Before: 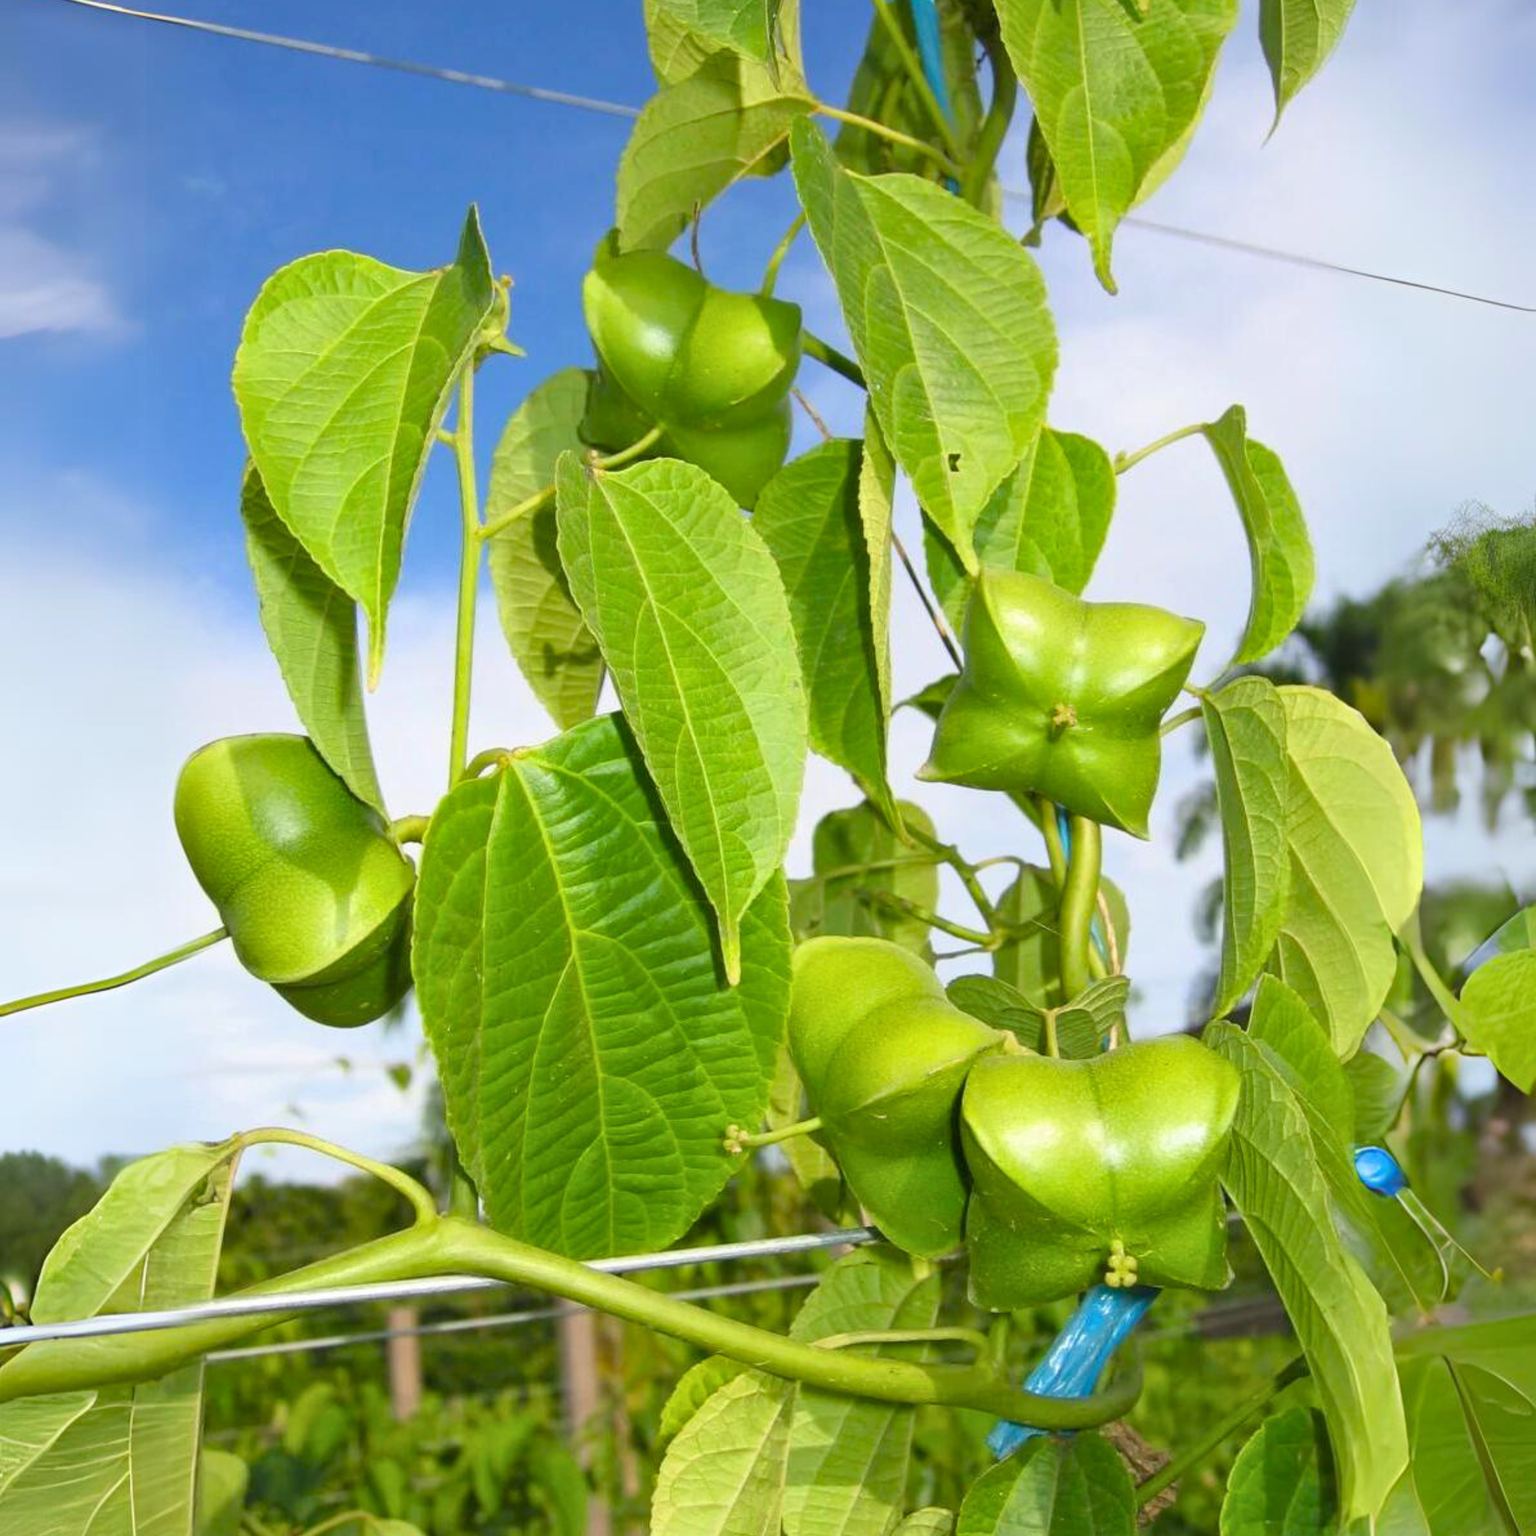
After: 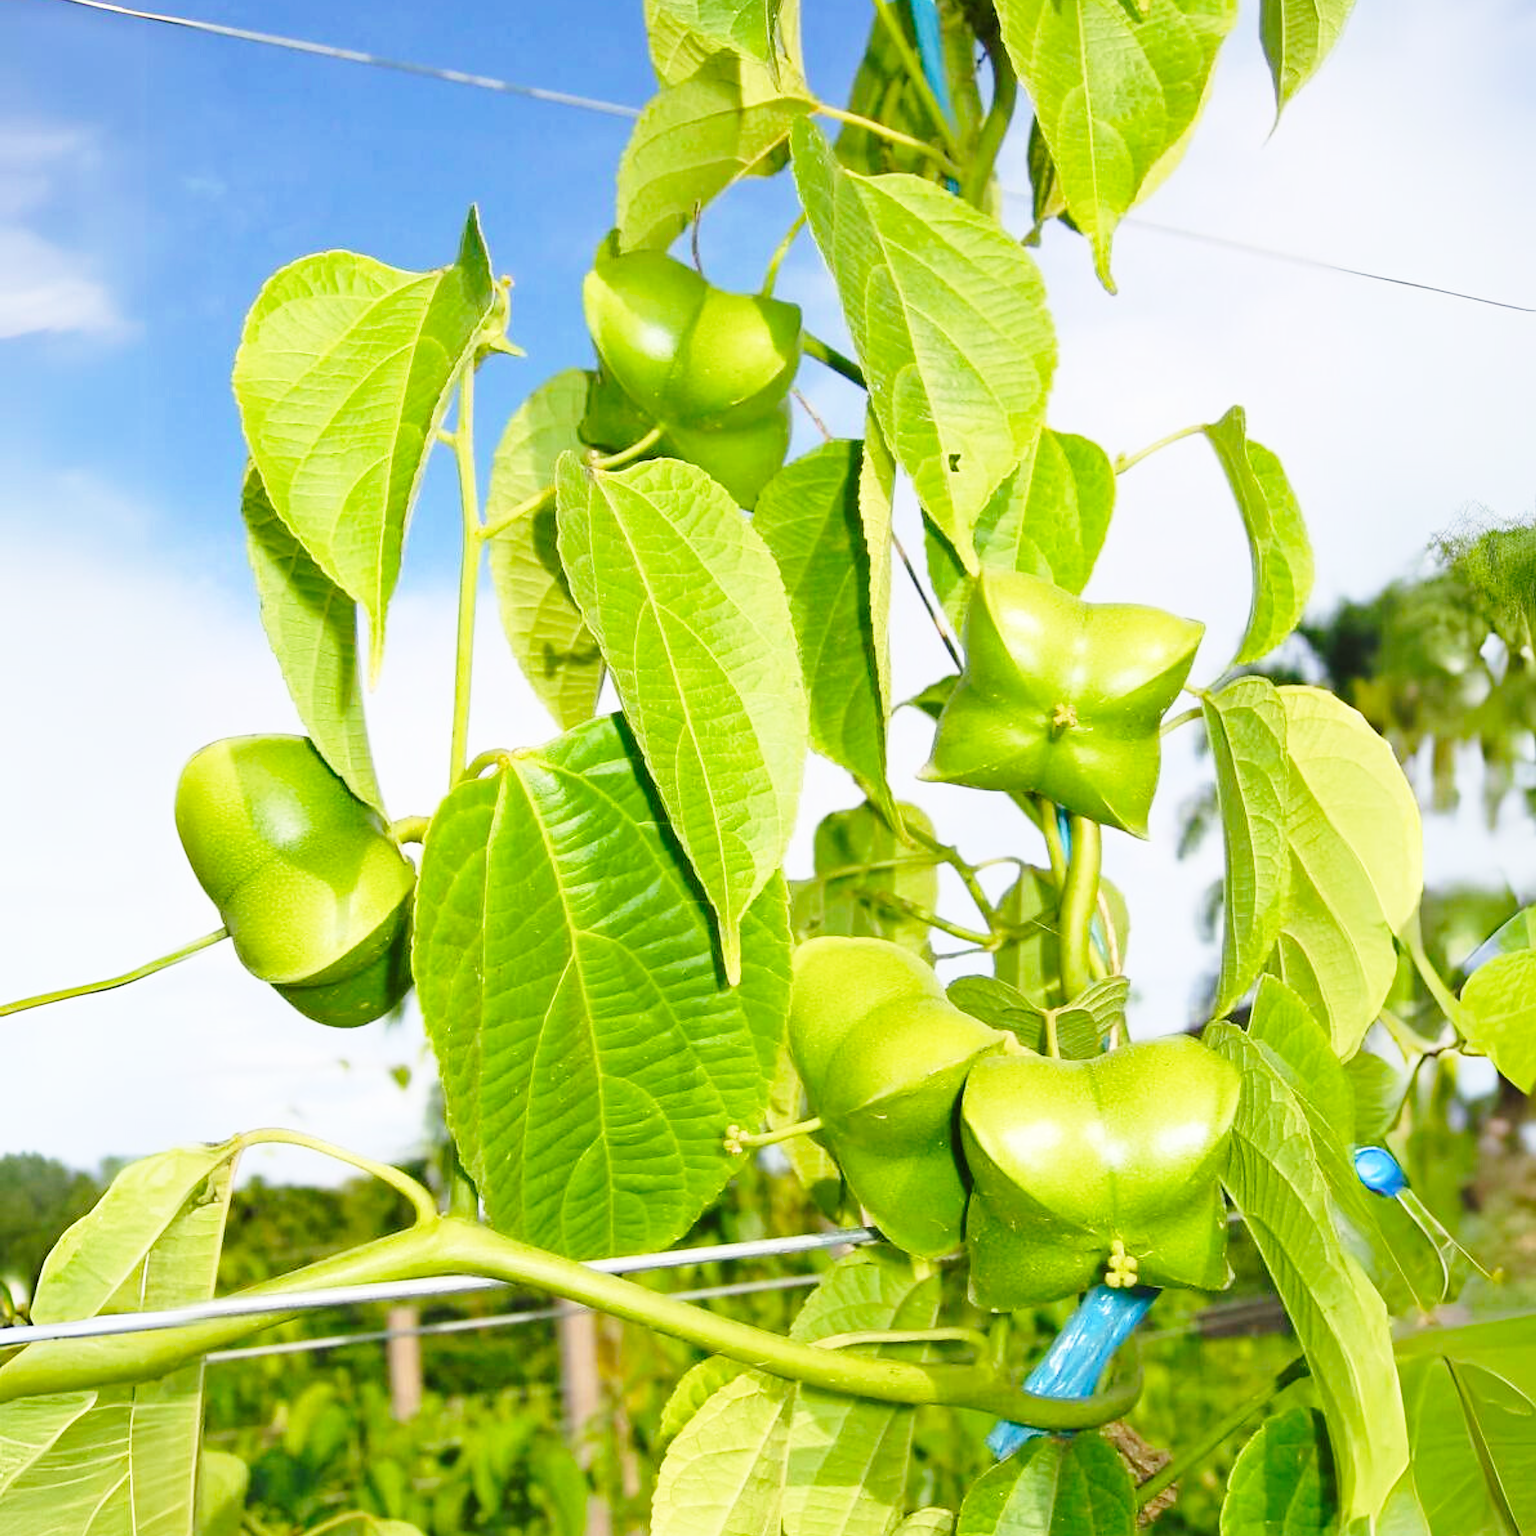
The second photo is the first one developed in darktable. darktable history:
sharpen: radius 1.397, amount 1.251, threshold 0.754
base curve: curves: ch0 [(0, 0) (0.028, 0.03) (0.121, 0.232) (0.46, 0.748) (0.859, 0.968) (1, 1)], preserve colors none
